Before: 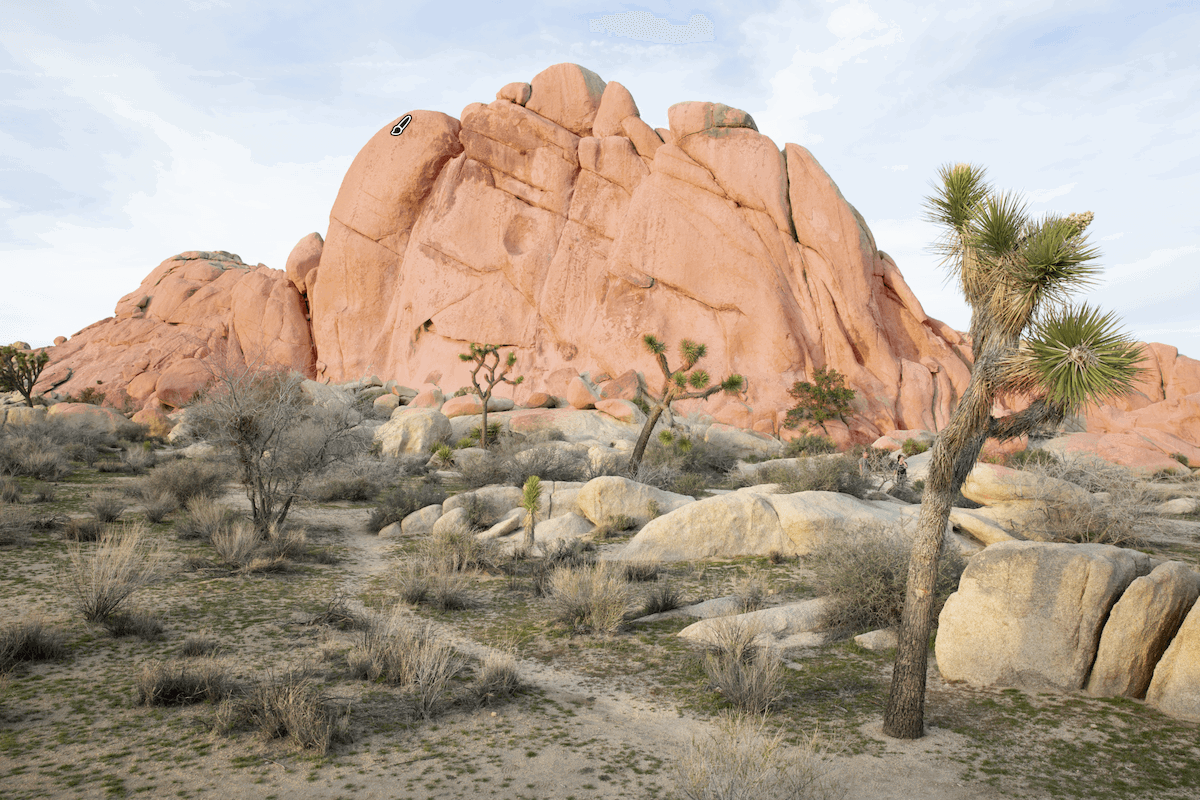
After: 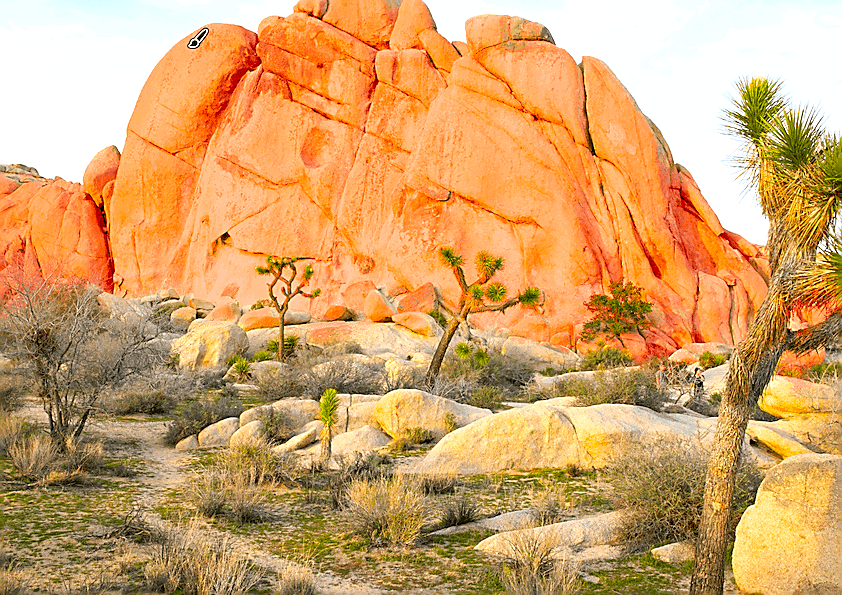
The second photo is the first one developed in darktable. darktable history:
sharpen: radius 1.415, amount 1.245, threshold 0.664
crop and rotate: left 16.95%, top 10.882%, right 12.853%, bottom 14.679%
color correction: highlights a* 1.56, highlights b* -1.77, saturation 2.42
exposure: black level correction 0.003, exposure 0.389 EV, compensate highlight preservation false
